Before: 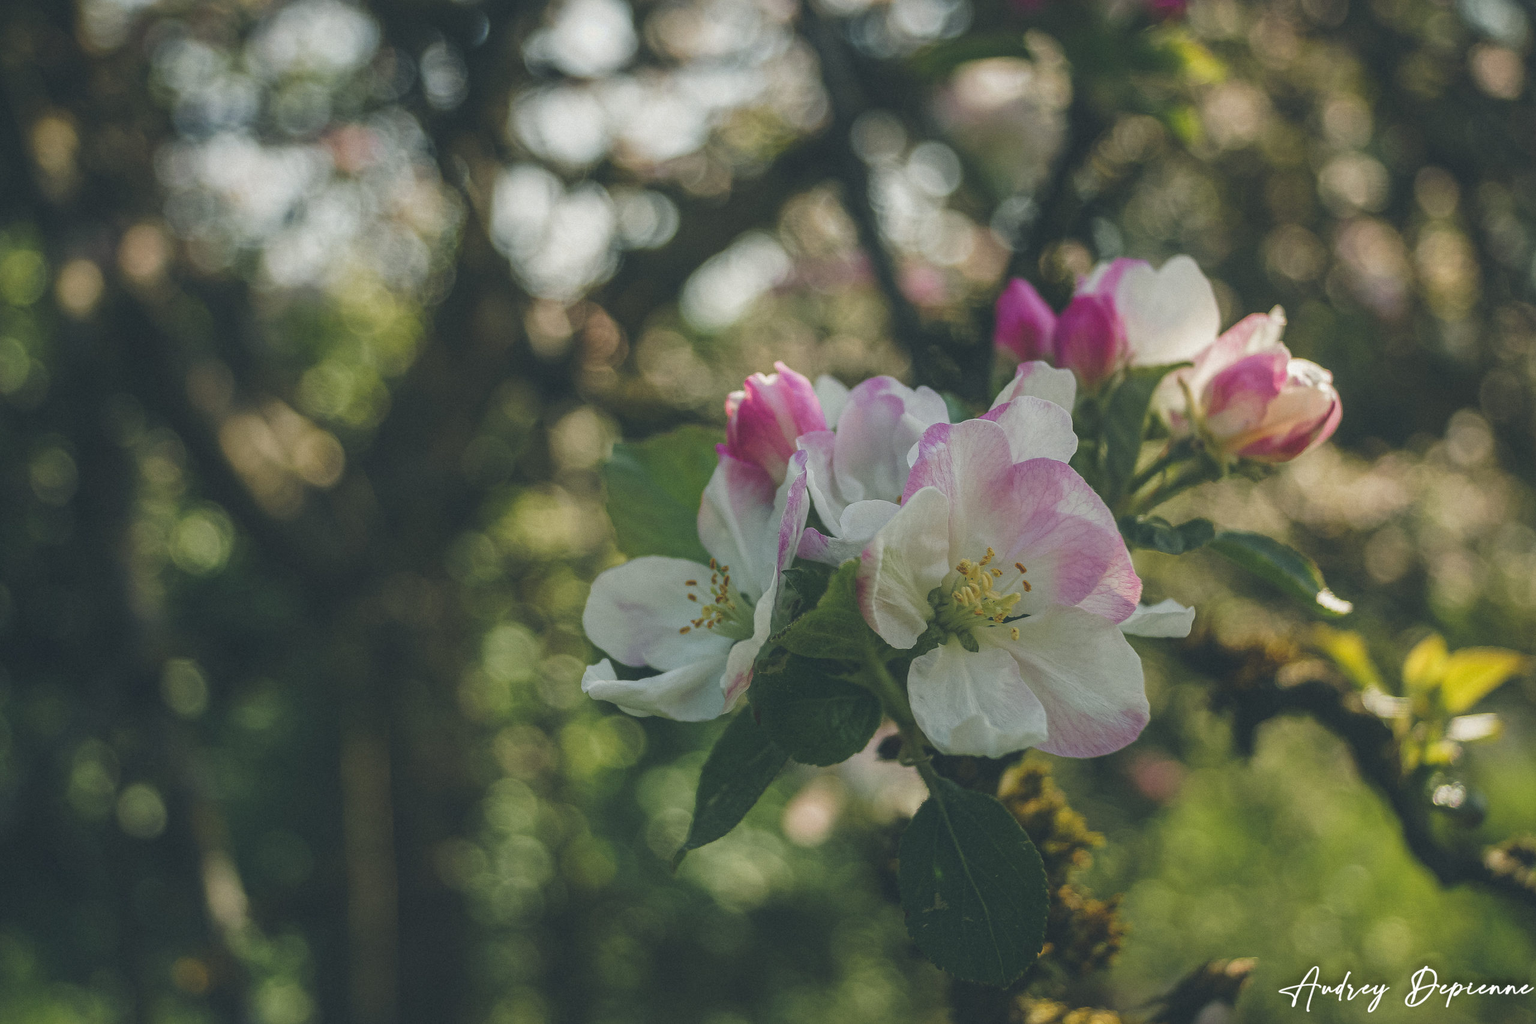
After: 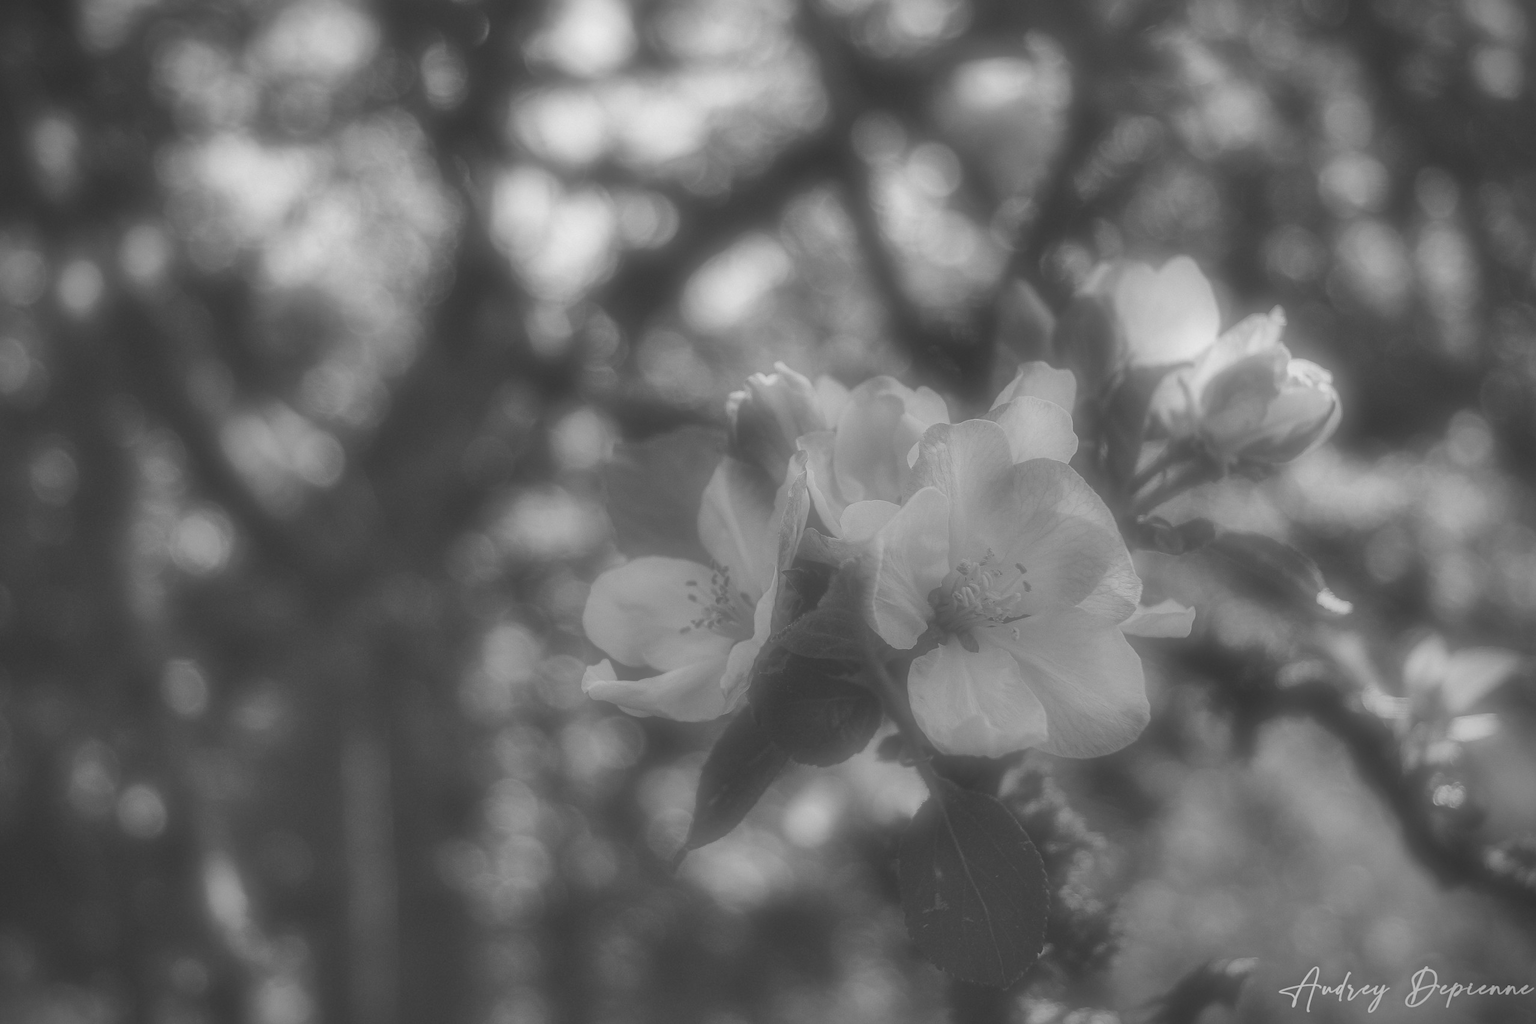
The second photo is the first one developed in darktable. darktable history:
velvia: strength 17%
shadows and highlights: soften with gaussian
local contrast: mode bilateral grid, contrast 20, coarseness 50, detail 120%, midtone range 0.2
soften "1": on, module defaults | blend: blend mode normal, opacity 81%; mask: uniform (no mask)
color correction: highlights a* 0.162, highlights b* 29.53, shadows a* -0.162, shadows b* 21.09
monochrome: a -3.63, b -0.465
vignetting: fall-off start 88.53%, fall-off radius 44.2%, saturation 0.376, width/height ratio 1.161
